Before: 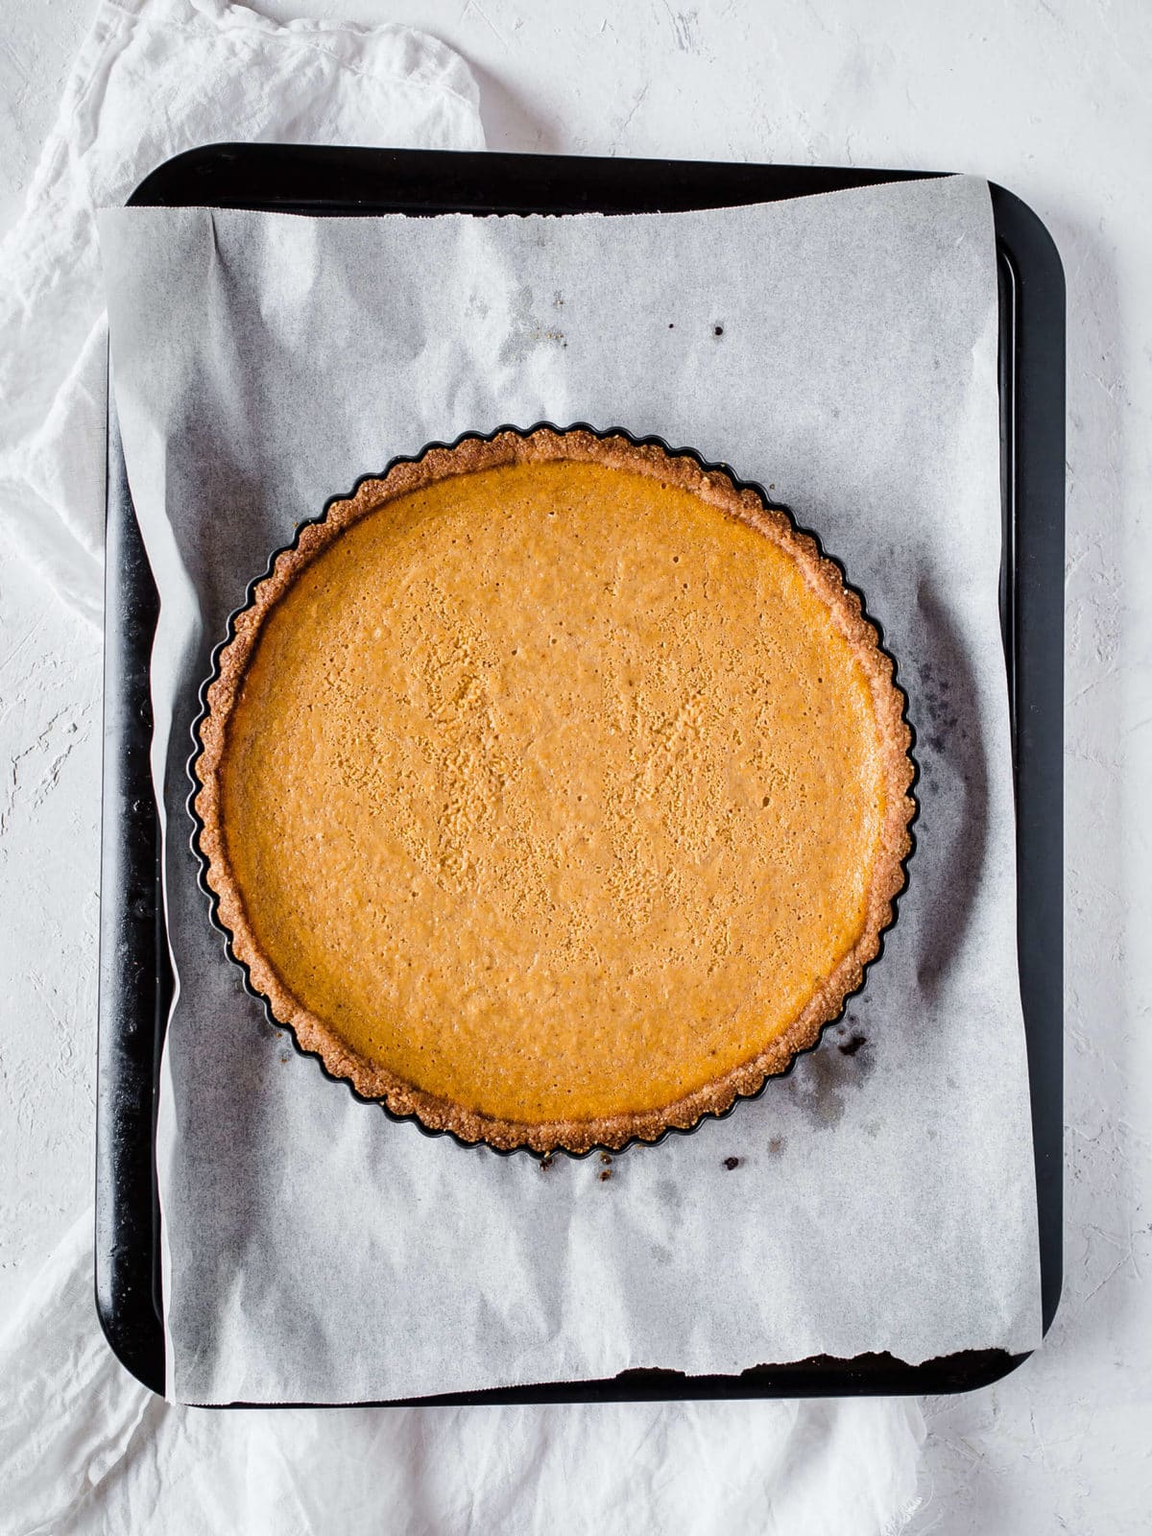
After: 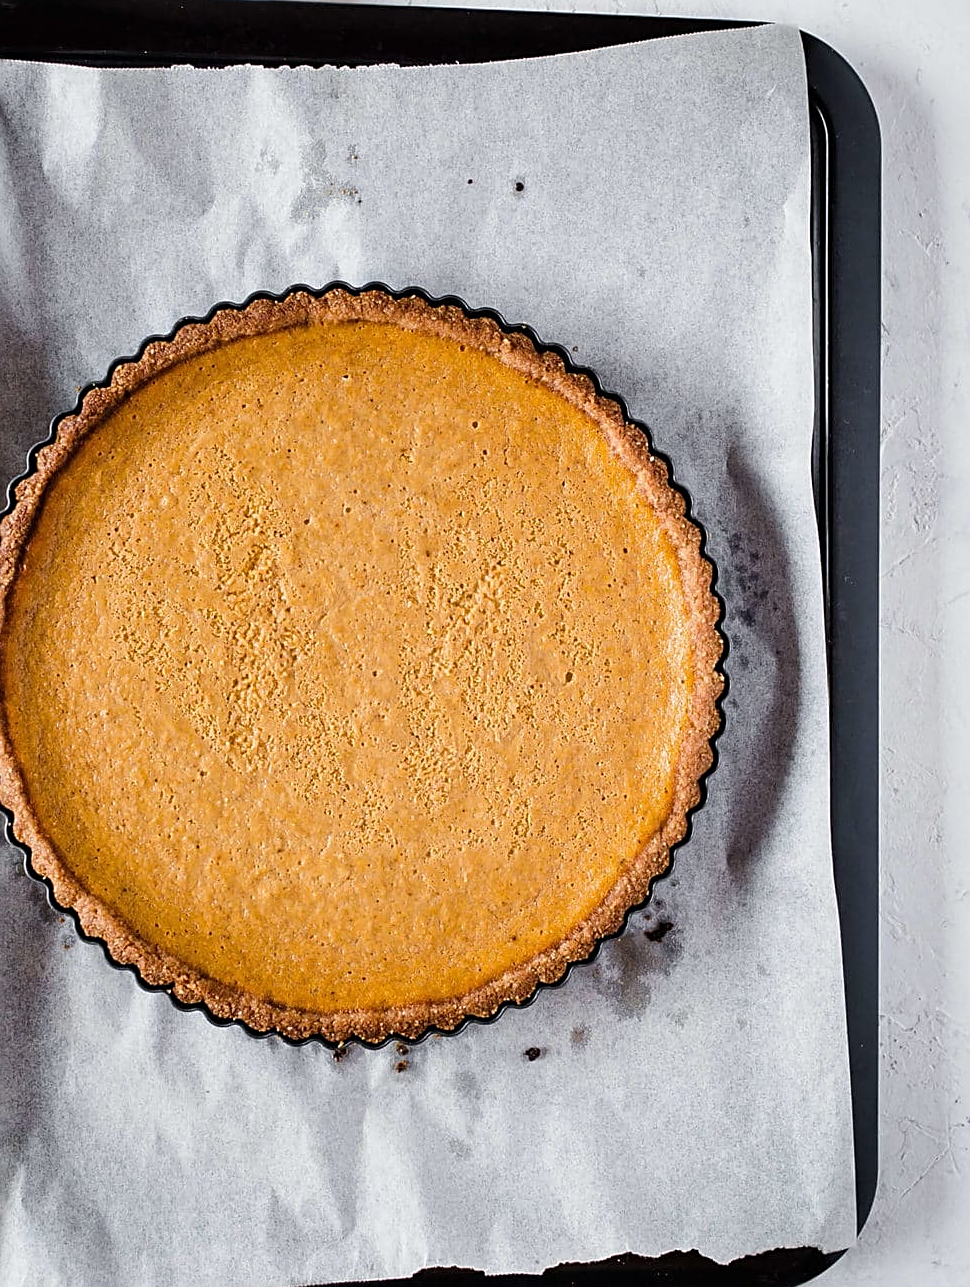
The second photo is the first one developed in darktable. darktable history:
sharpen: on, module defaults
crop: left 19.108%, top 9.887%, right 0.001%, bottom 9.614%
